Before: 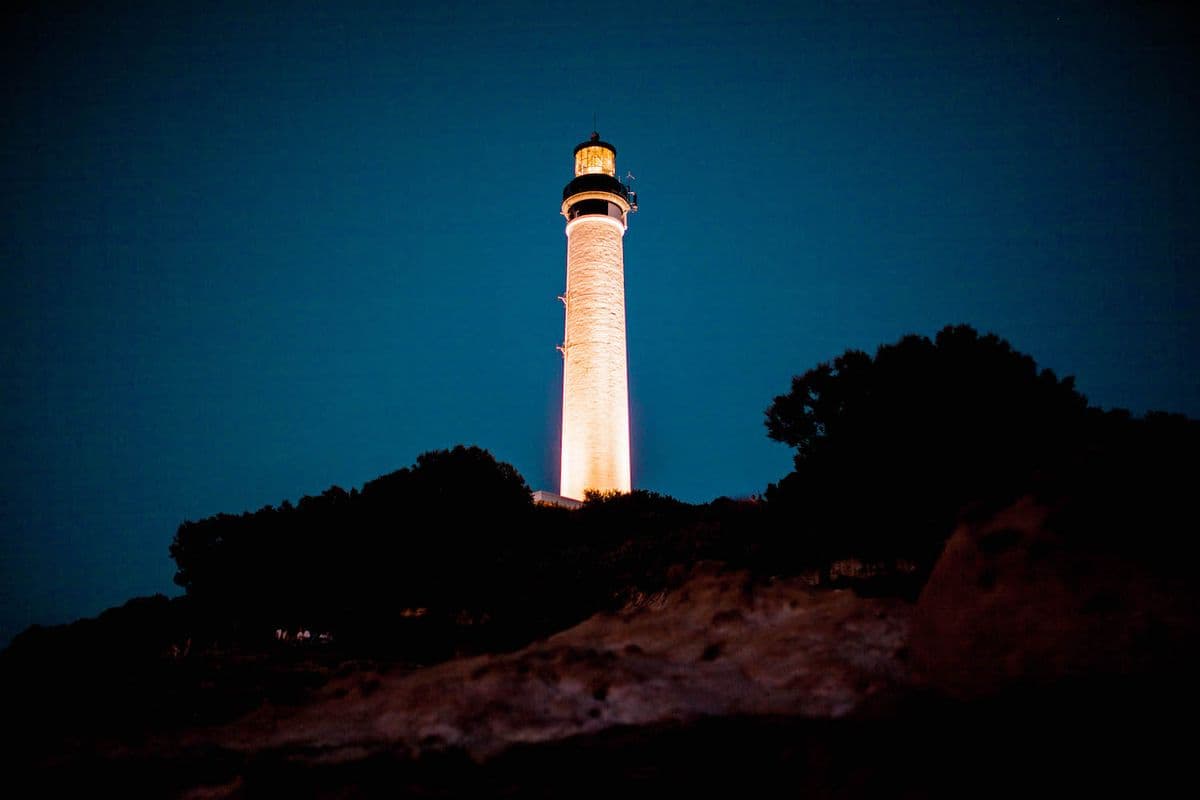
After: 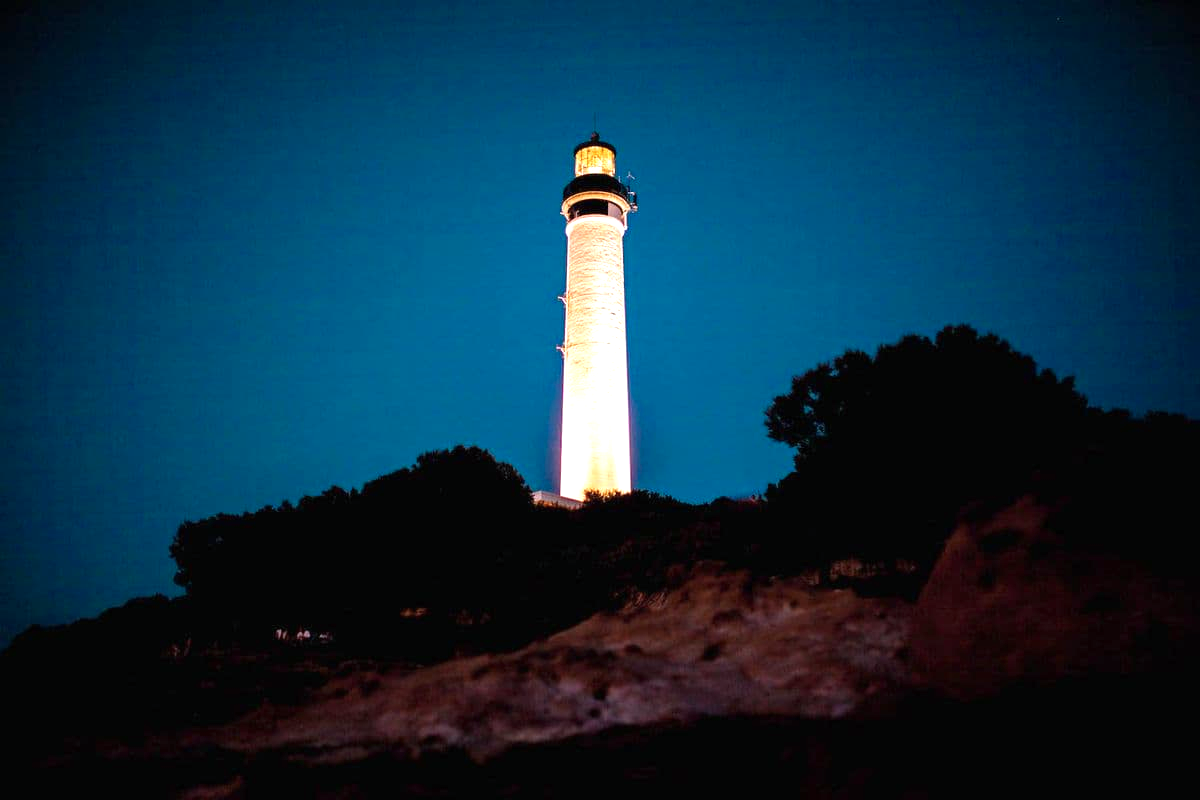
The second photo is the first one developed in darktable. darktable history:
color calibration: output R [1.003, 0.027, -0.041, 0], output G [-0.018, 1.043, -0.038, 0], output B [0.071, -0.086, 1.017, 0], illuminant as shot in camera, x 0.359, y 0.362, temperature 4570.54 K
exposure: black level correction 0, exposure 0.7 EV, compensate exposure bias true, compensate highlight preservation false
